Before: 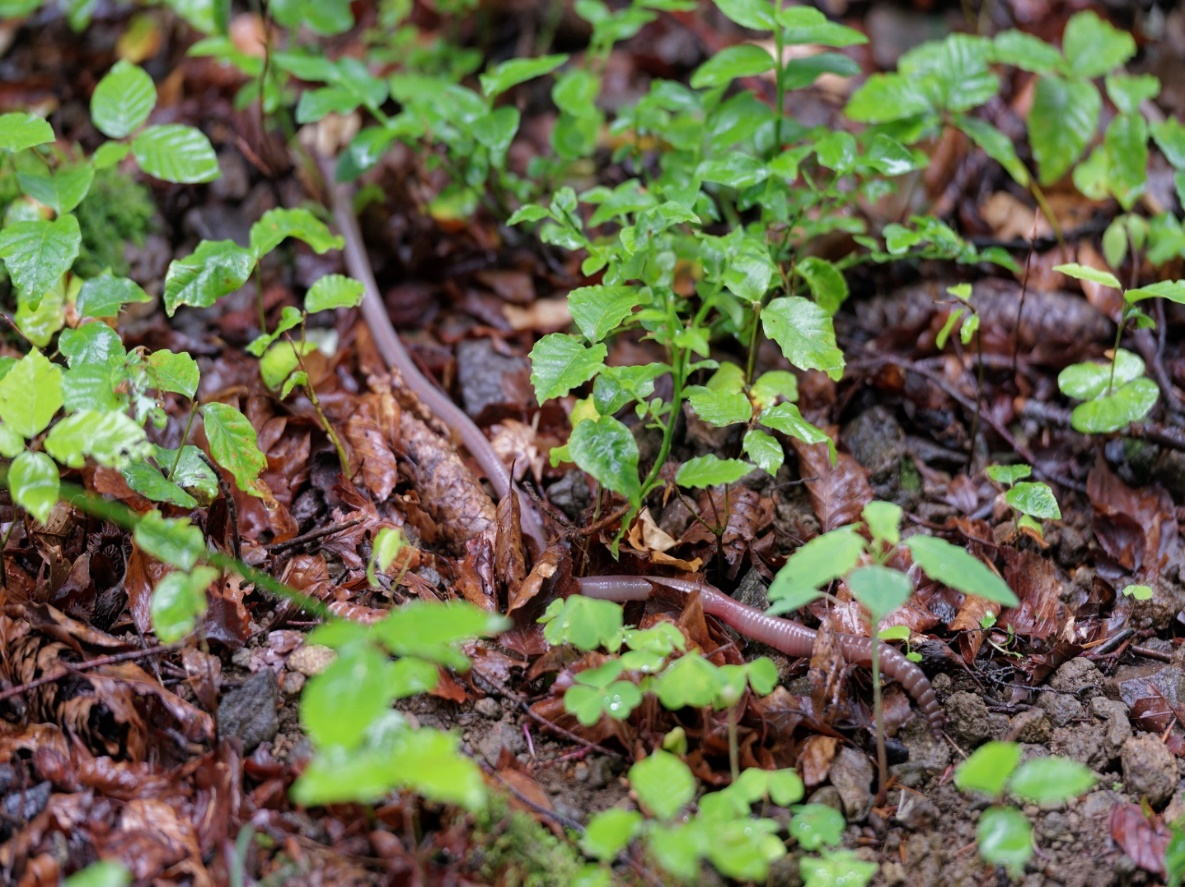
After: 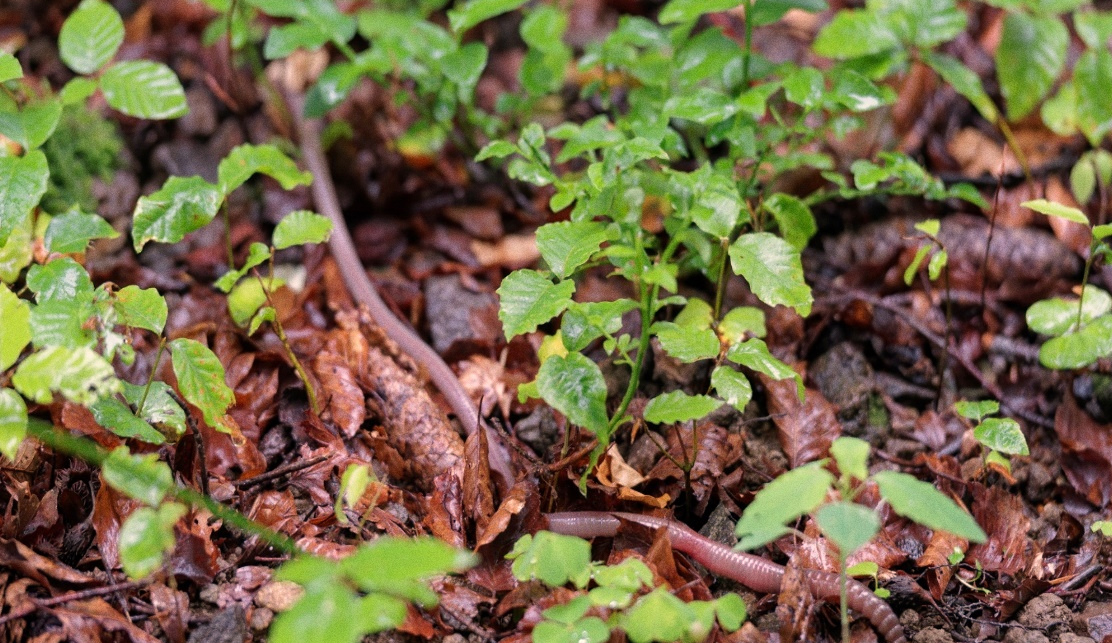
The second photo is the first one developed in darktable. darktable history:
white balance: red 1.127, blue 0.943
grain: coarseness 7.08 ISO, strength 21.67%, mid-tones bias 59.58%
crop: left 2.737%, top 7.287%, right 3.421%, bottom 20.179%
